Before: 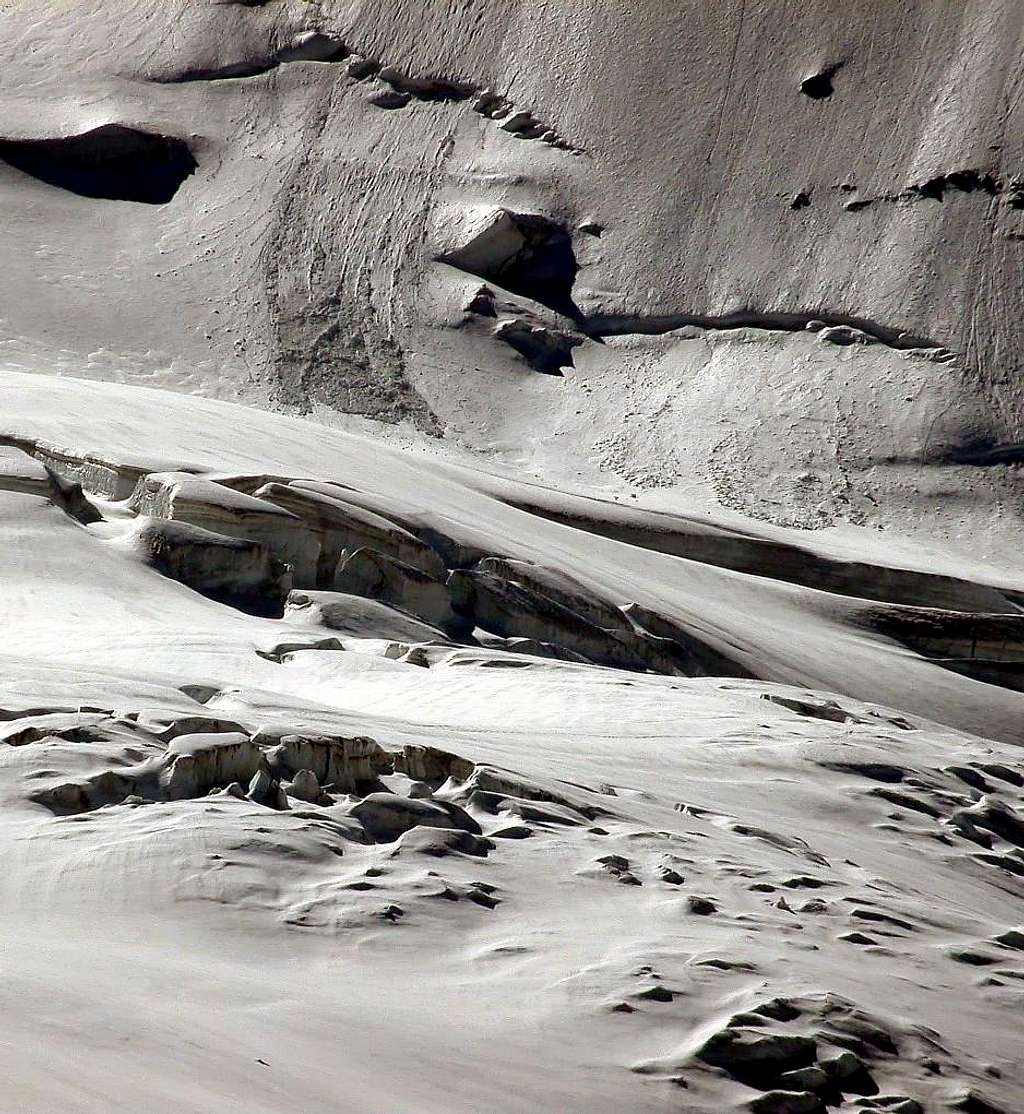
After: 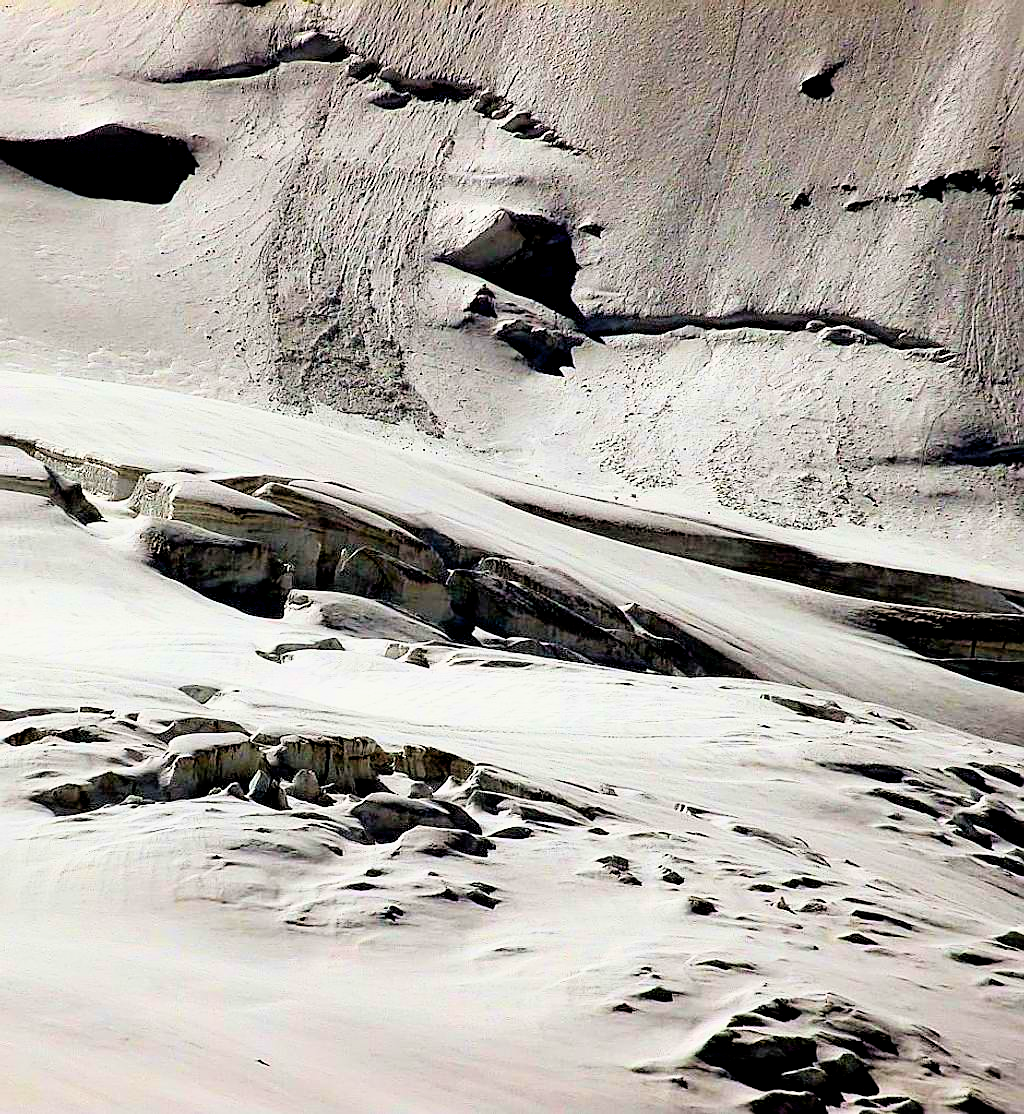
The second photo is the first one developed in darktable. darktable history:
exposure: black level correction 0.001, exposure 1 EV, compensate highlight preservation false
color balance rgb: shadows lift › chroma 0.793%, shadows lift › hue 110.19°, perceptual saturation grading › global saturation 29.819%, global vibrance 20%
sharpen: on, module defaults
filmic rgb: black relative exposure -7.59 EV, white relative exposure 4.6 EV, target black luminance 0%, hardness 3.52, latitude 50.47%, contrast 1.029, highlights saturation mix 9.17%, shadows ↔ highlights balance -0.136%, color science v6 (2022)
